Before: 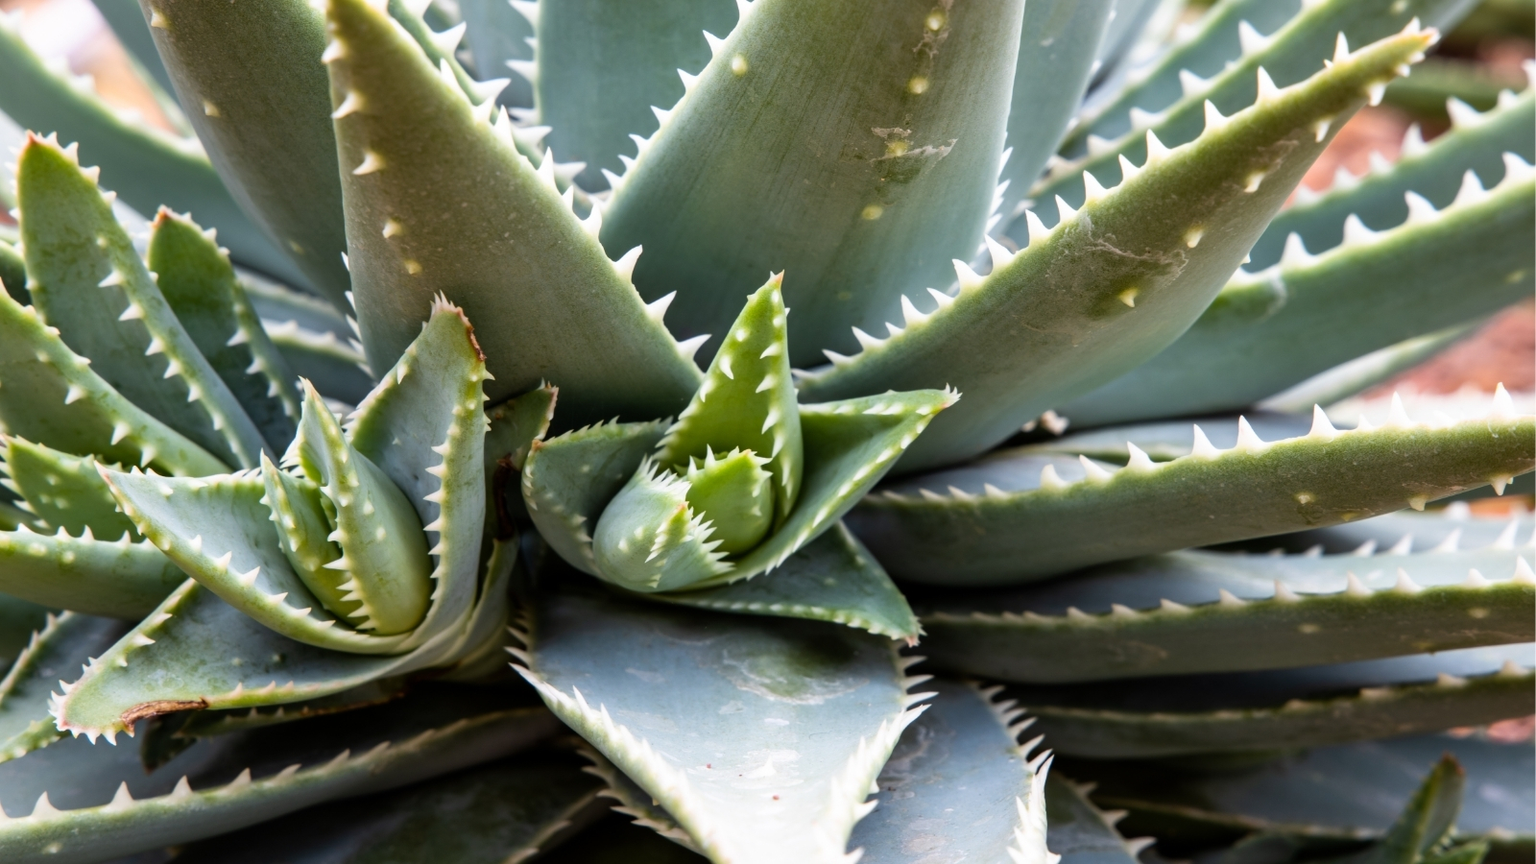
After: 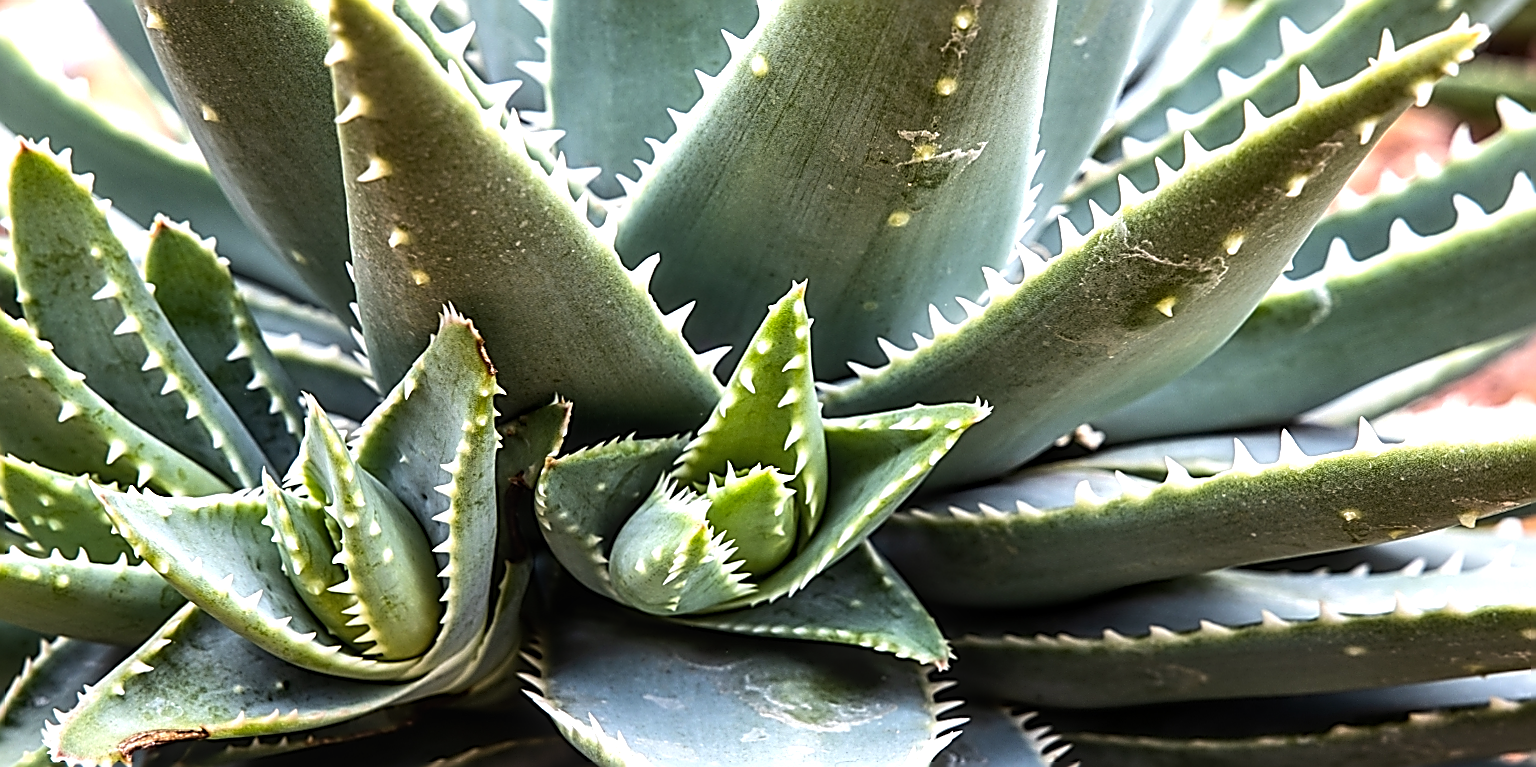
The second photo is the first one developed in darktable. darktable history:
local contrast: on, module defaults
tone equalizer: -8 EV -0.75 EV, -7 EV -0.7 EV, -6 EV -0.6 EV, -5 EV -0.4 EV, -3 EV 0.4 EV, -2 EV 0.6 EV, -1 EV 0.7 EV, +0 EV 0.75 EV, edges refinement/feathering 500, mask exposure compensation -1.57 EV, preserve details no
crop and rotate: angle 0.2°, left 0.275%, right 3.127%, bottom 14.18%
sharpen: amount 2
